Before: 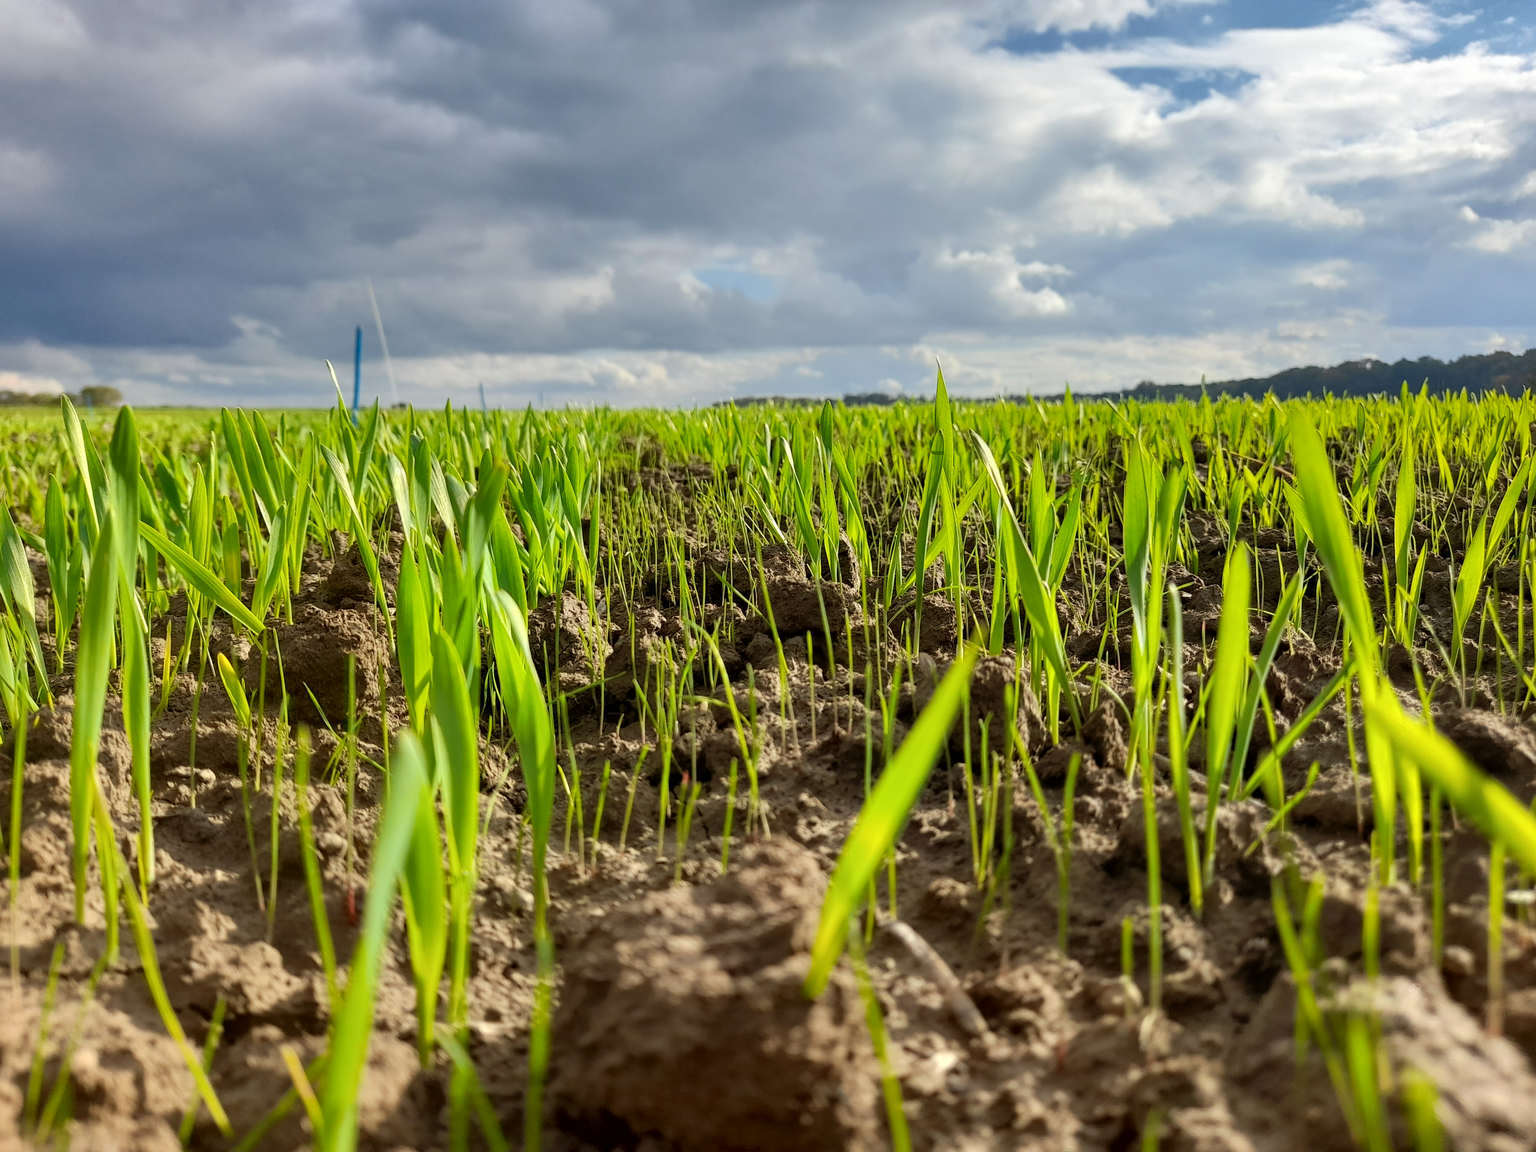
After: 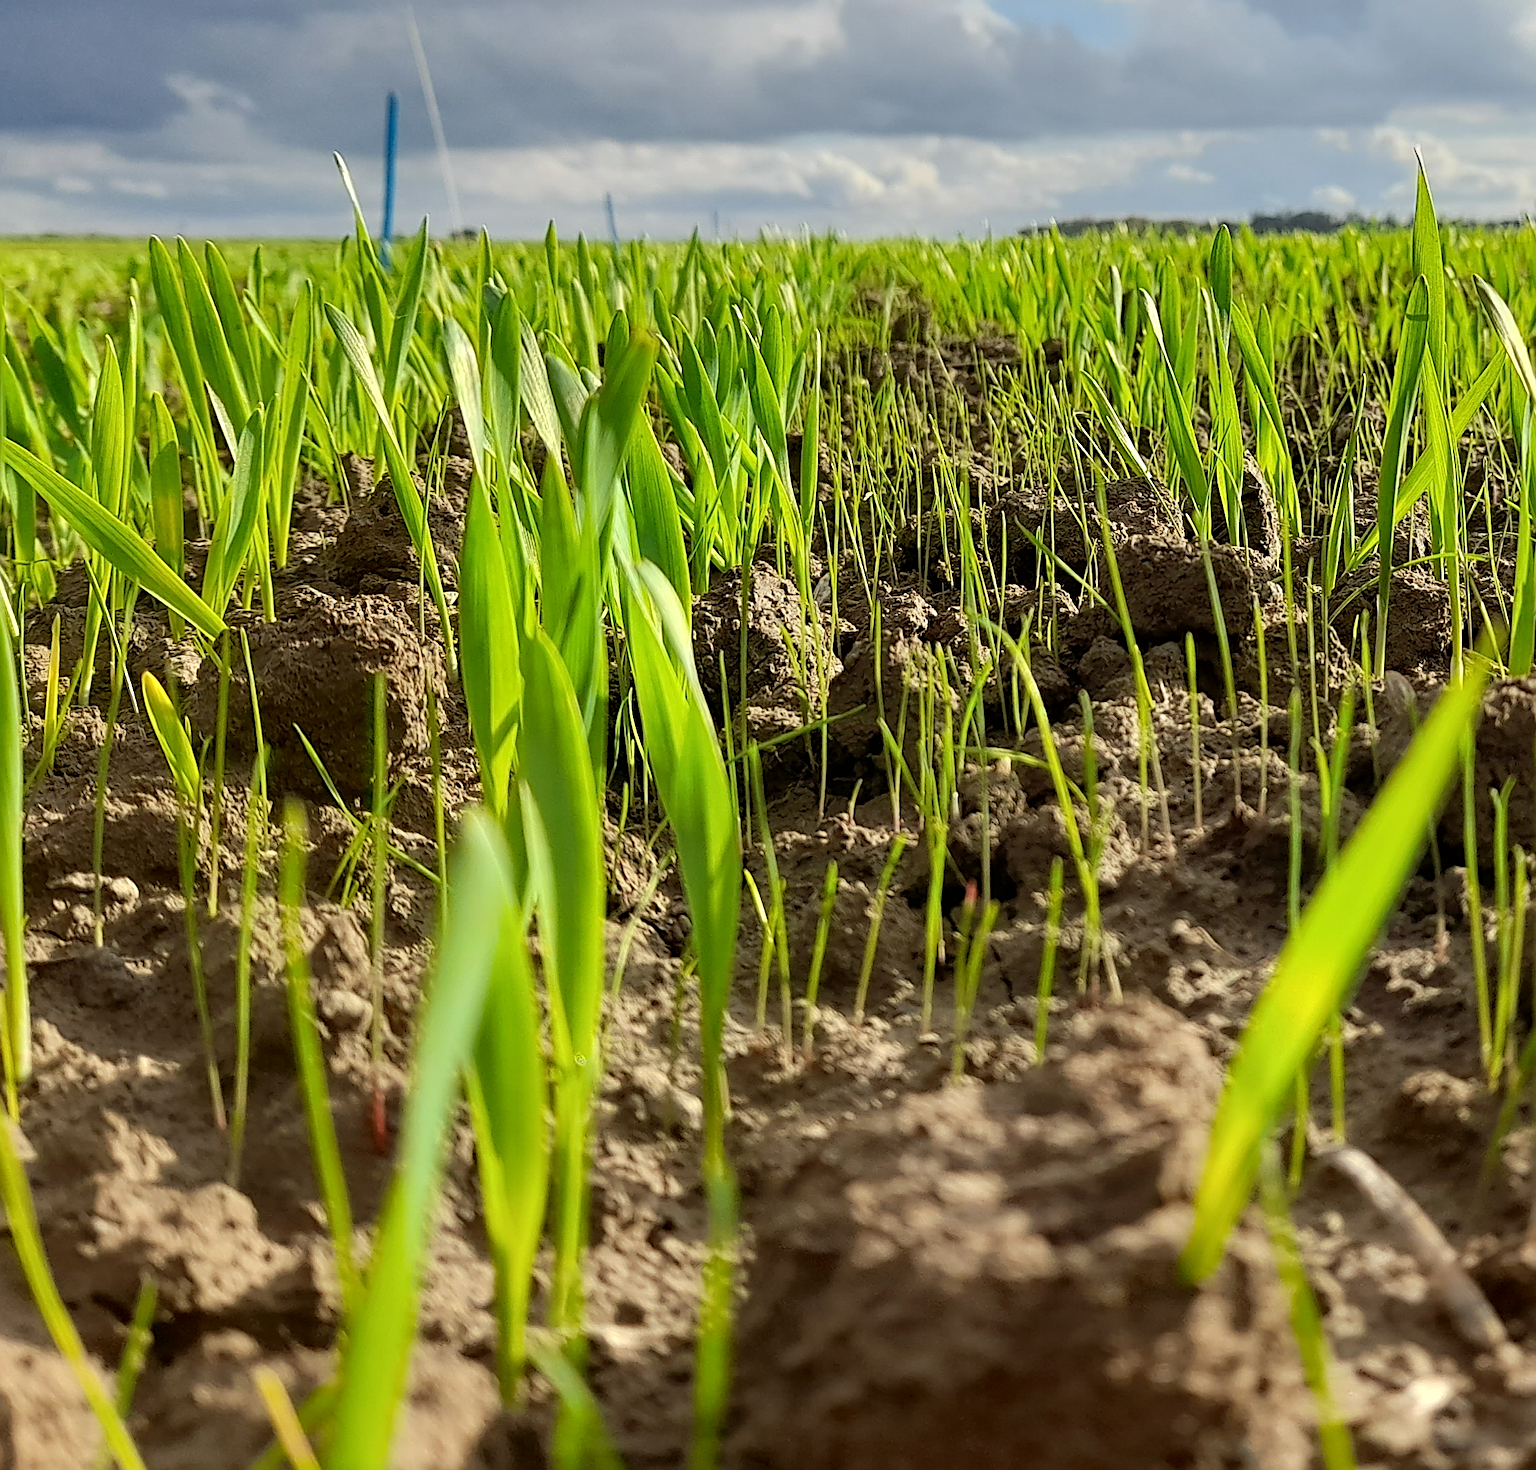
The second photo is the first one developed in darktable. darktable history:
sharpen: radius 2.793, amount 0.704
crop: left 8.956%, top 23.777%, right 34.581%, bottom 4.166%
